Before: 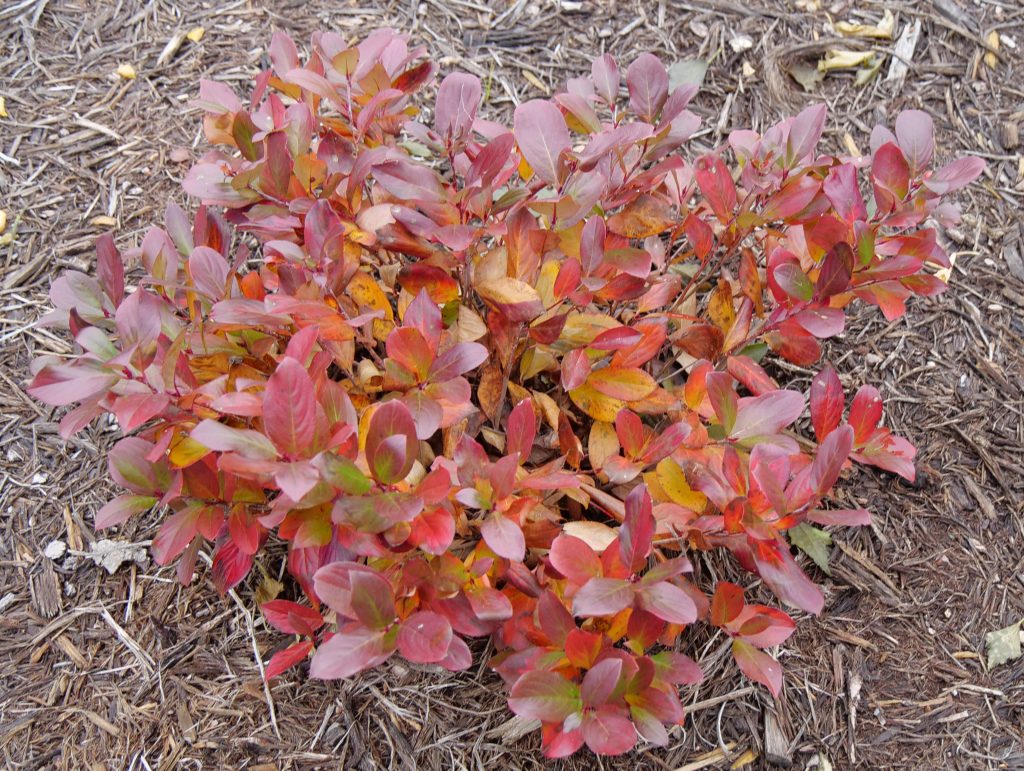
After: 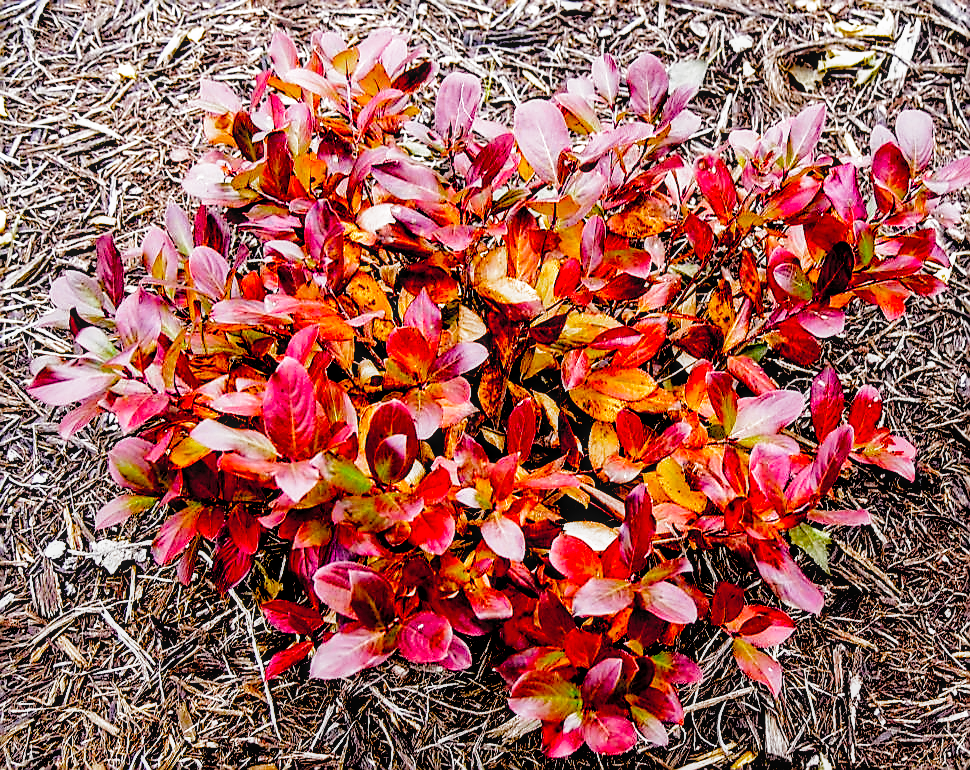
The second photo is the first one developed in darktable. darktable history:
sharpen: radius 1.35, amount 1.255, threshold 0.642
color balance rgb: perceptual saturation grading › global saturation 14.625%, perceptual brilliance grading › global brilliance 1.756%, perceptual brilliance grading › highlights -3.584%, global vibrance 20%
crop and rotate: left 0%, right 5.183%
local contrast: on, module defaults
filmic rgb: black relative exposure -1.14 EV, white relative exposure 2.06 EV, hardness 1.57, contrast 2.234, preserve chrominance no, color science v4 (2020)
exposure: compensate highlight preservation false
